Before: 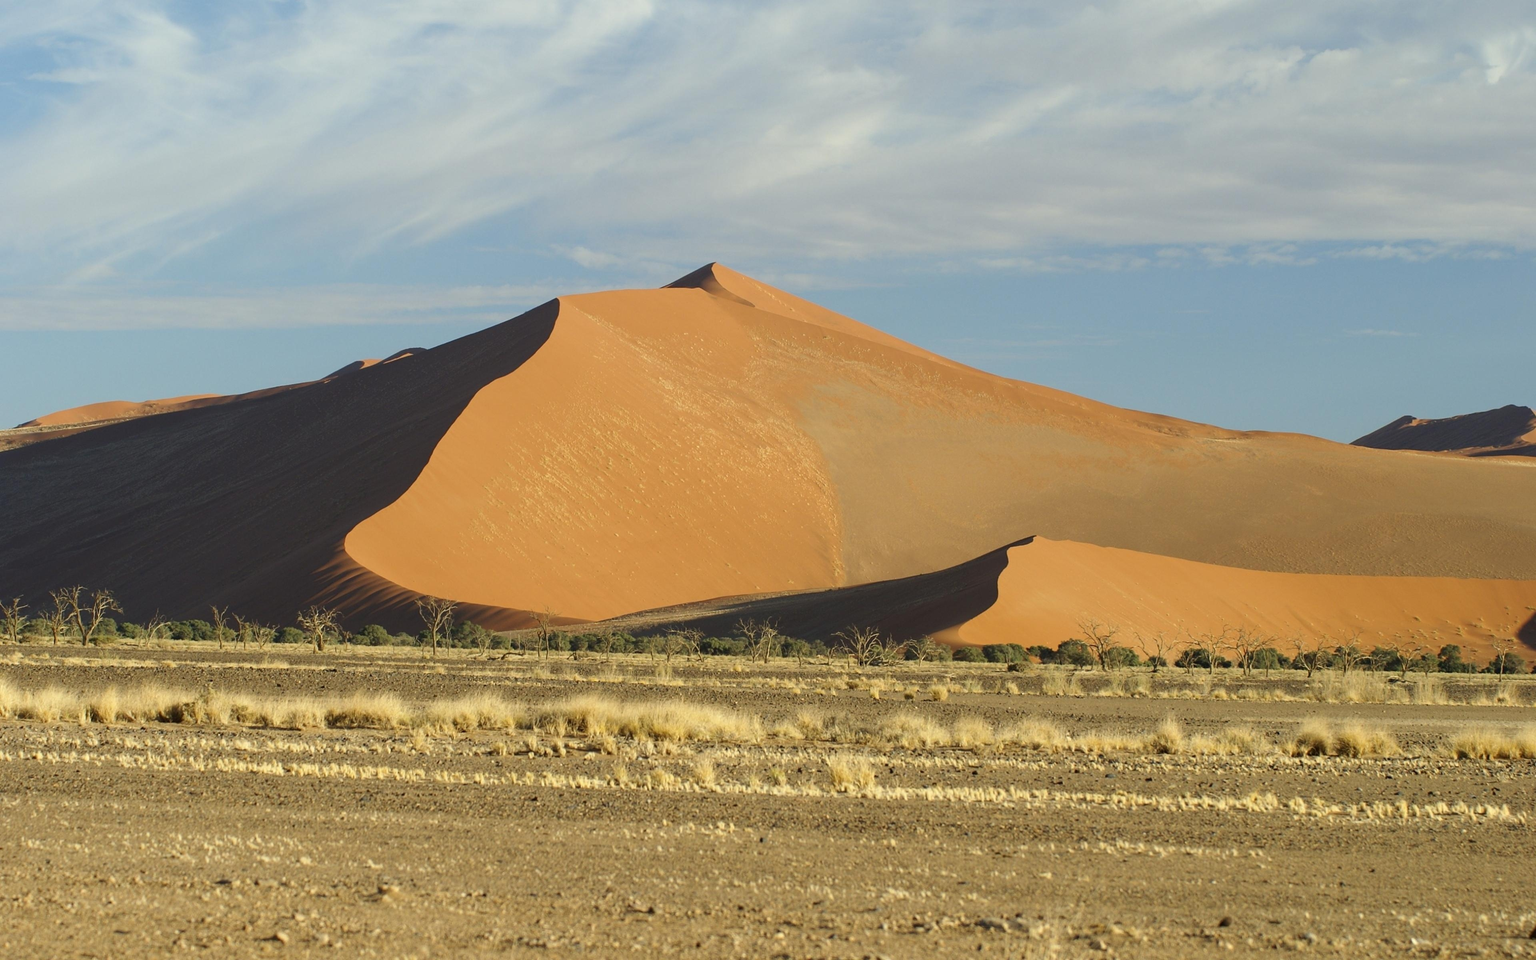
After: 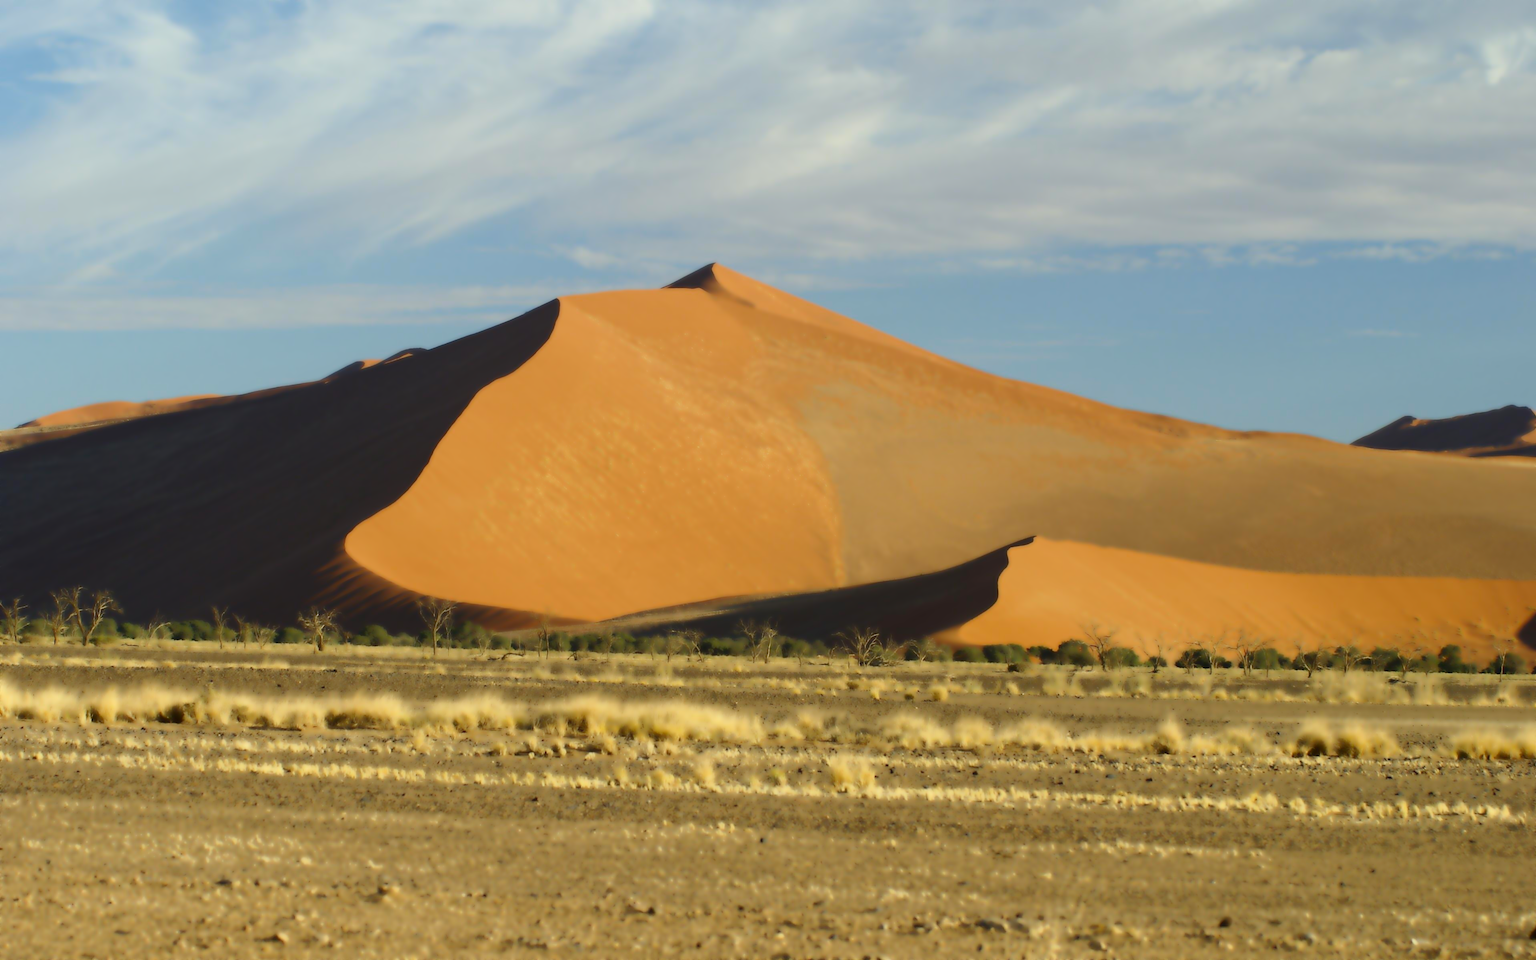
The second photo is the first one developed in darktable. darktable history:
lowpass: radius 4, soften with bilateral filter, unbound 0
color balance: on, module defaults
contrast brightness saturation: contrast 0.13, brightness -0.05, saturation 0.16
